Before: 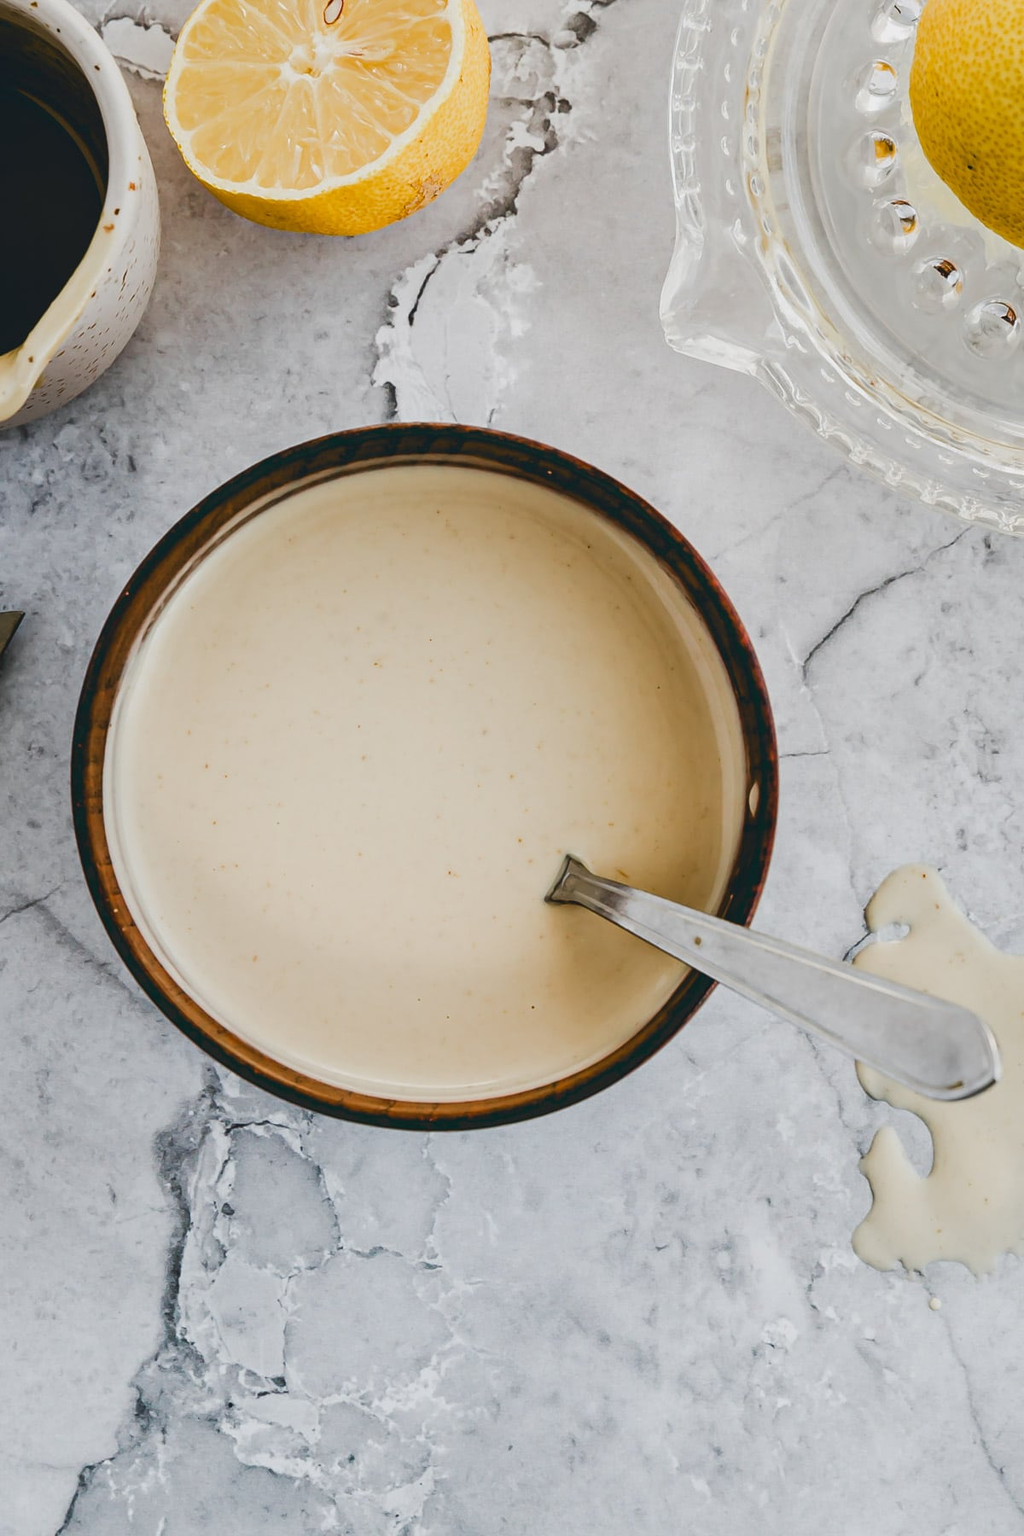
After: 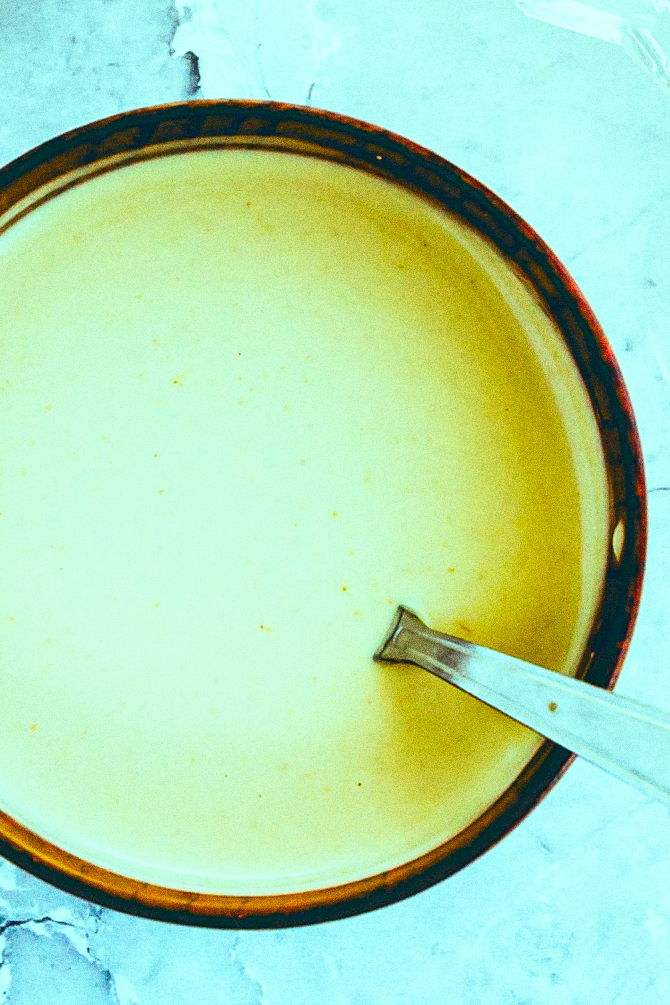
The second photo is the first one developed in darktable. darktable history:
crop and rotate: left 22.13%, top 22.054%, right 22.026%, bottom 22.102%
color balance: mode lift, gamma, gain (sRGB), lift [0.997, 0.979, 1.021, 1.011], gamma [1, 1.084, 0.916, 0.998], gain [1, 0.87, 1.13, 1.101], contrast 4.55%, contrast fulcrum 38.24%, output saturation 104.09%
tone curve: curves: ch0 [(0, 0) (0.003, 0.023) (0.011, 0.024) (0.025, 0.028) (0.044, 0.035) (0.069, 0.043) (0.1, 0.052) (0.136, 0.063) (0.177, 0.094) (0.224, 0.145) (0.277, 0.209) (0.335, 0.281) (0.399, 0.364) (0.468, 0.453) (0.543, 0.553) (0.623, 0.66) (0.709, 0.767) (0.801, 0.88) (0.898, 0.968) (1, 1)], preserve colors none
contrast brightness saturation: contrast 0.07, brightness 0.18, saturation 0.4
grain: coarseness 10.62 ISO, strength 55.56%
color balance rgb: perceptual saturation grading › global saturation 20%, global vibrance 20%
